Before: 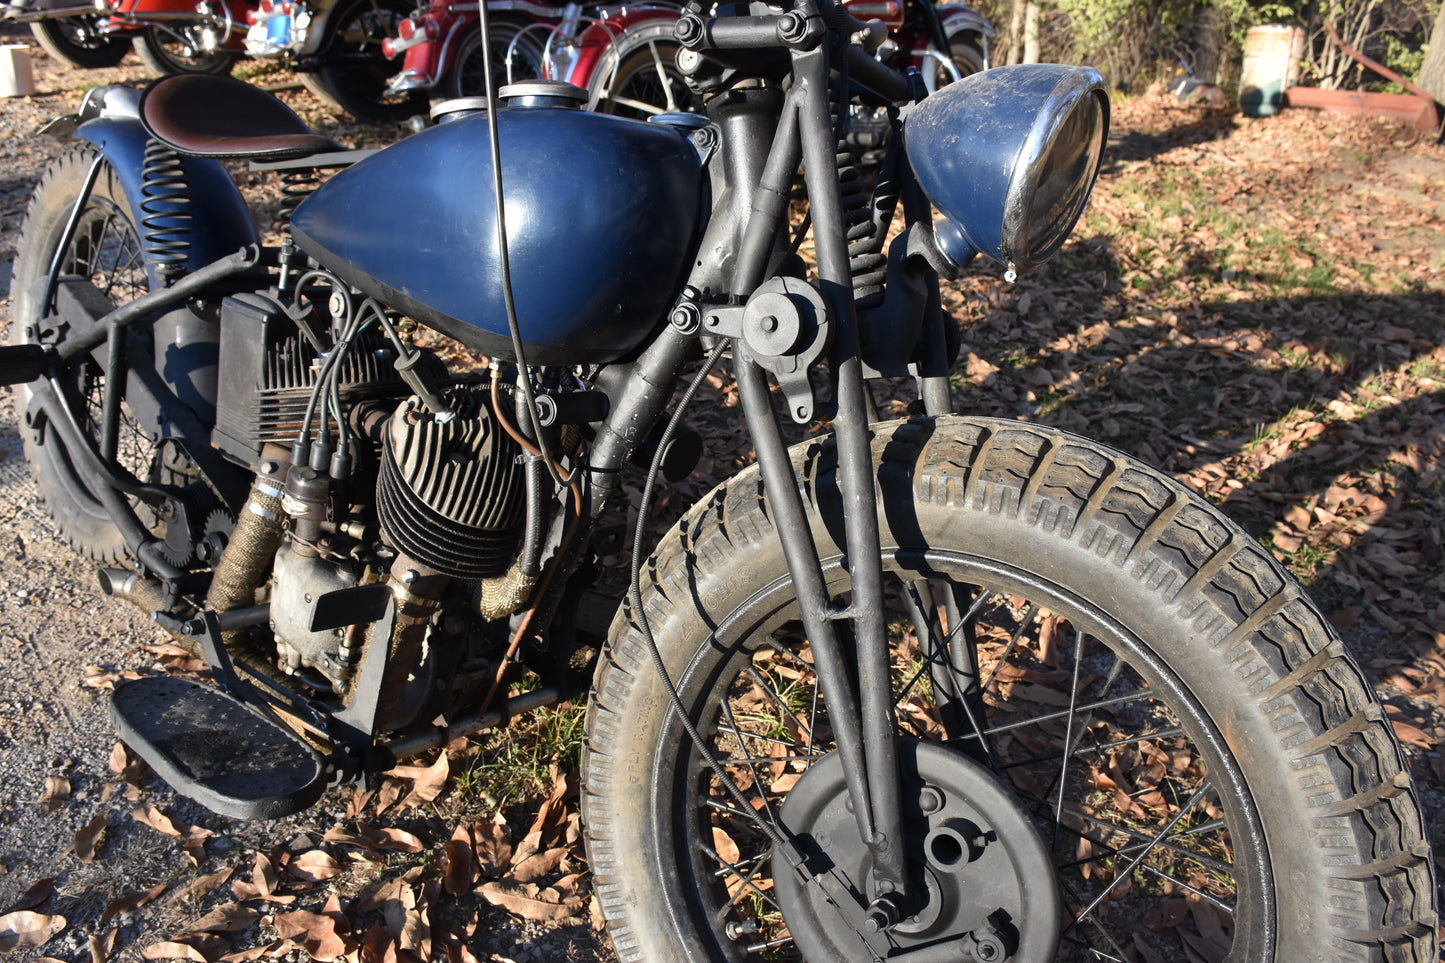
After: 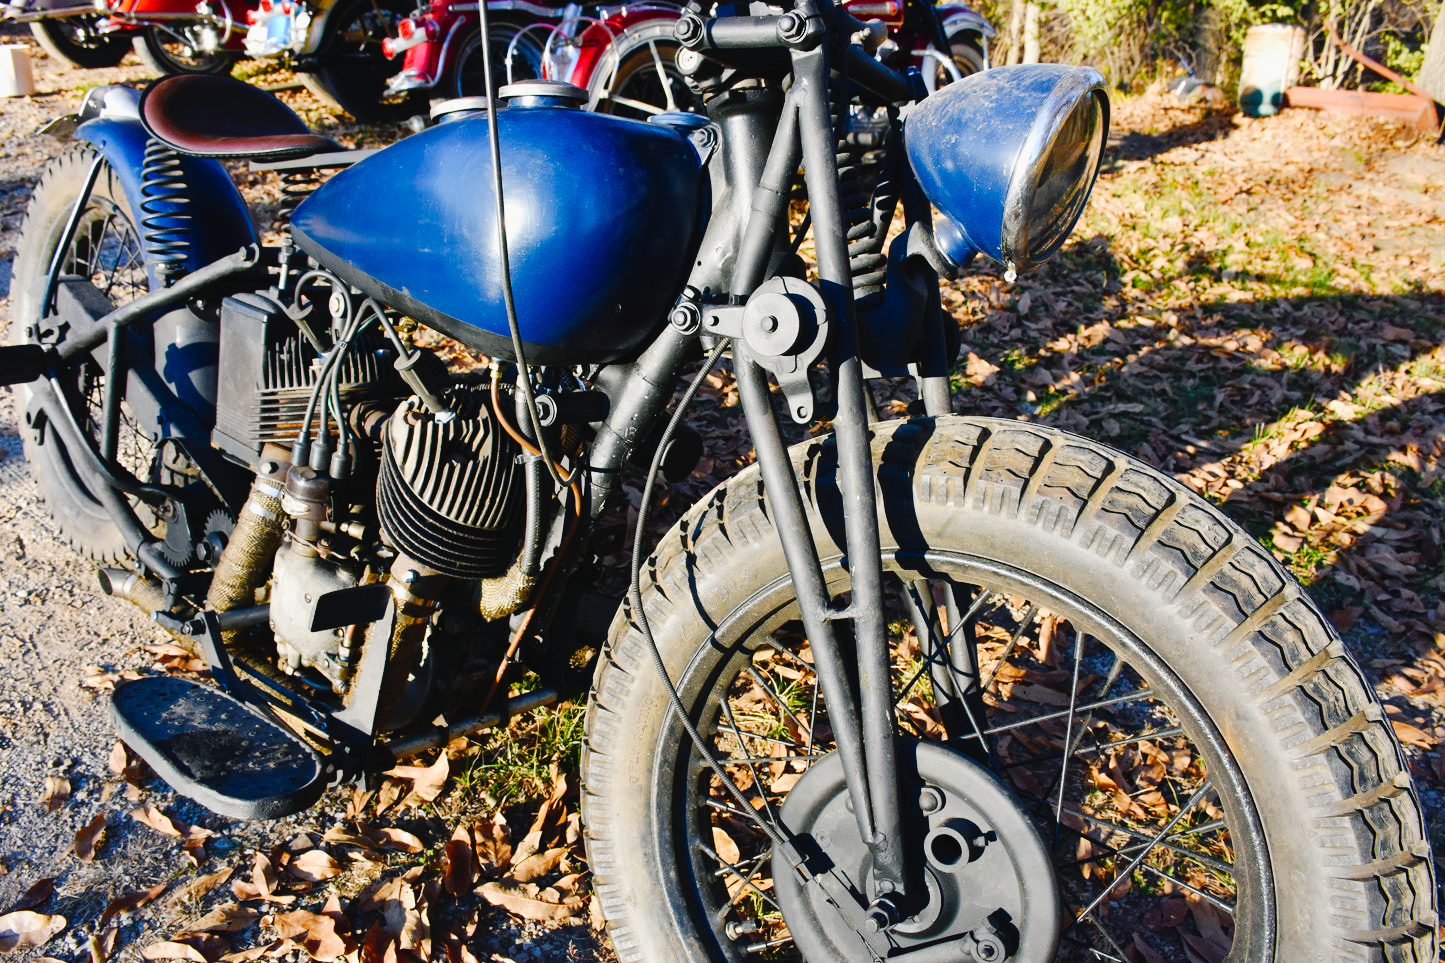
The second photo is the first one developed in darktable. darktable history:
color balance rgb: shadows lift › chroma 2.037%, shadows lift › hue 216.4°, highlights gain › luminance 17.704%, perceptual saturation grading › global saturation 20%, perceptual saturation grading › highlights -14.313%, perceptual saturation grading › shadows 49.848%, global vibrance 30.468%
tone curve: curves: ch0 [(0, 0.022) (0.114, 0.083) (0.281, 0.315) (0.447, 0.557) (0.588, 0.711) (0.786, 0.839) (0.999, 0.949)]; ch1 [(0, 0) (0.389, 0.352) (0.458, 0.433) (0.486, 0.474) (0.509, 0.505) (0.535, 0.53) (0.555, 0.557) (0.586, 0.622) (0.677, 0.724) (1, 1)]; ch2 [(0, 0) (0.369, 0.388) (0.449, 0.431) (0.501, 0.5) (0.528, 0.52) (0.561, 0.59) (0.697, 0.721) (1, 1)], preserve colors none
